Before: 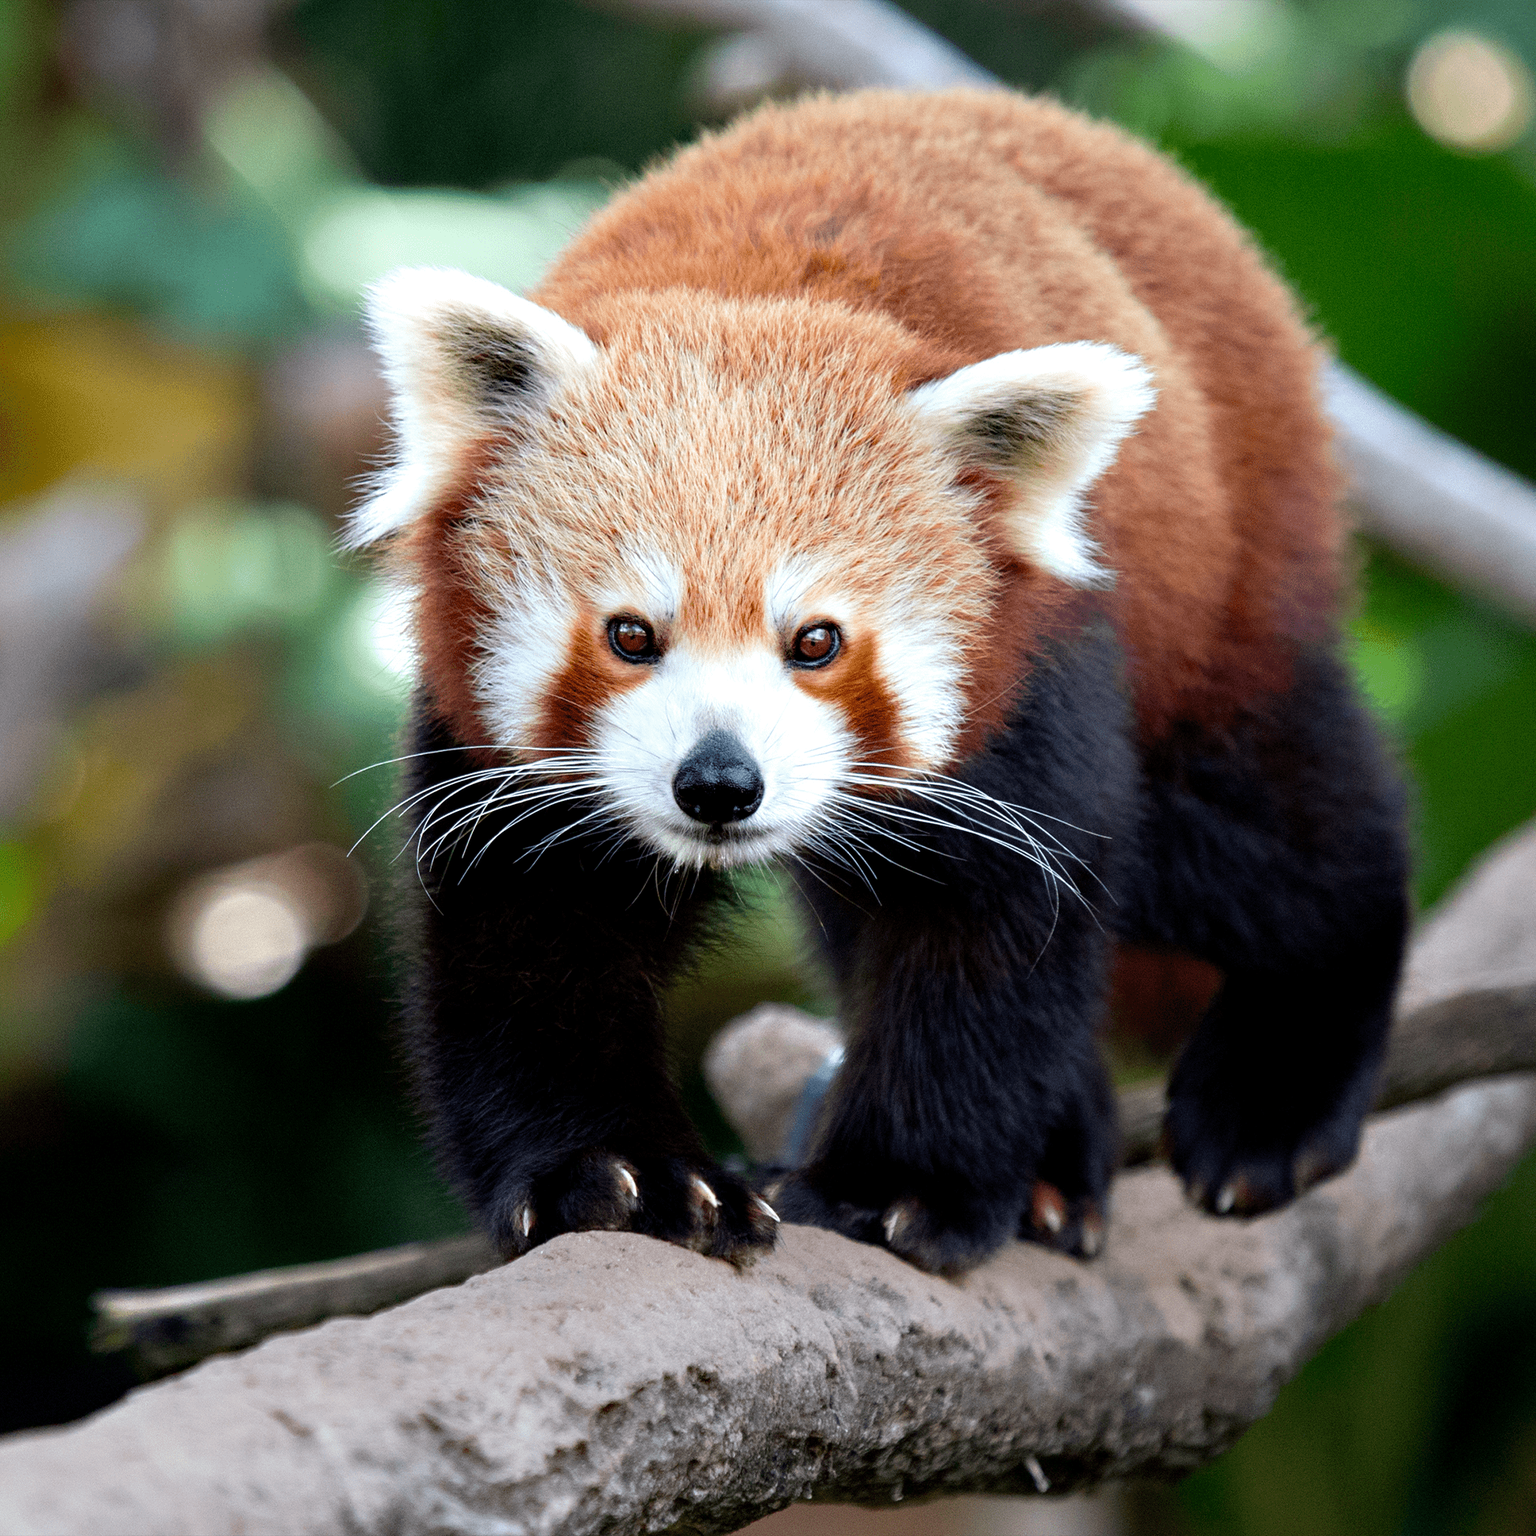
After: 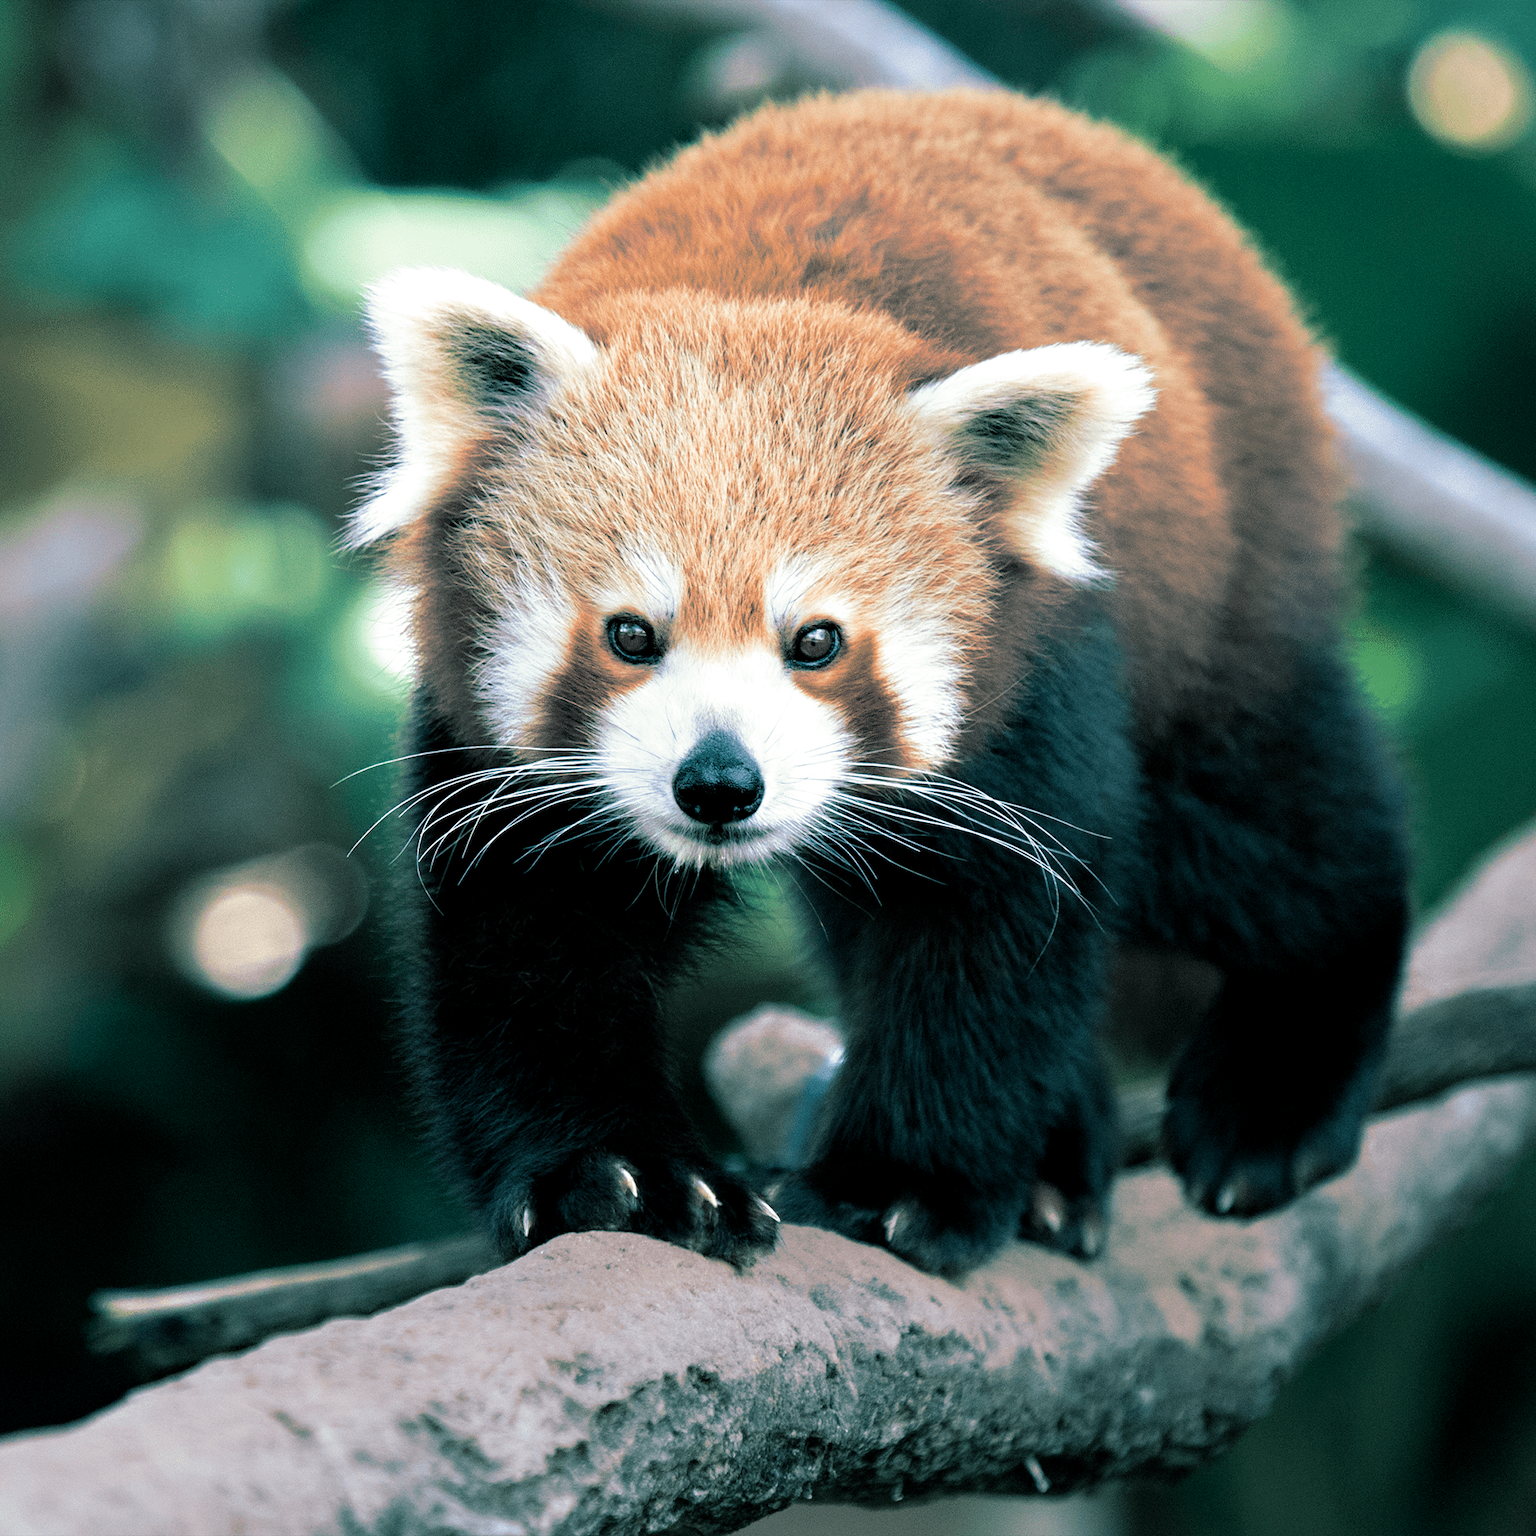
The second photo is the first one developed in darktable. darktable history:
split-toning: shadows › hue 186.43°, highlights › hue 49.29°, compress 30.29%
velvia: on, module defaults
